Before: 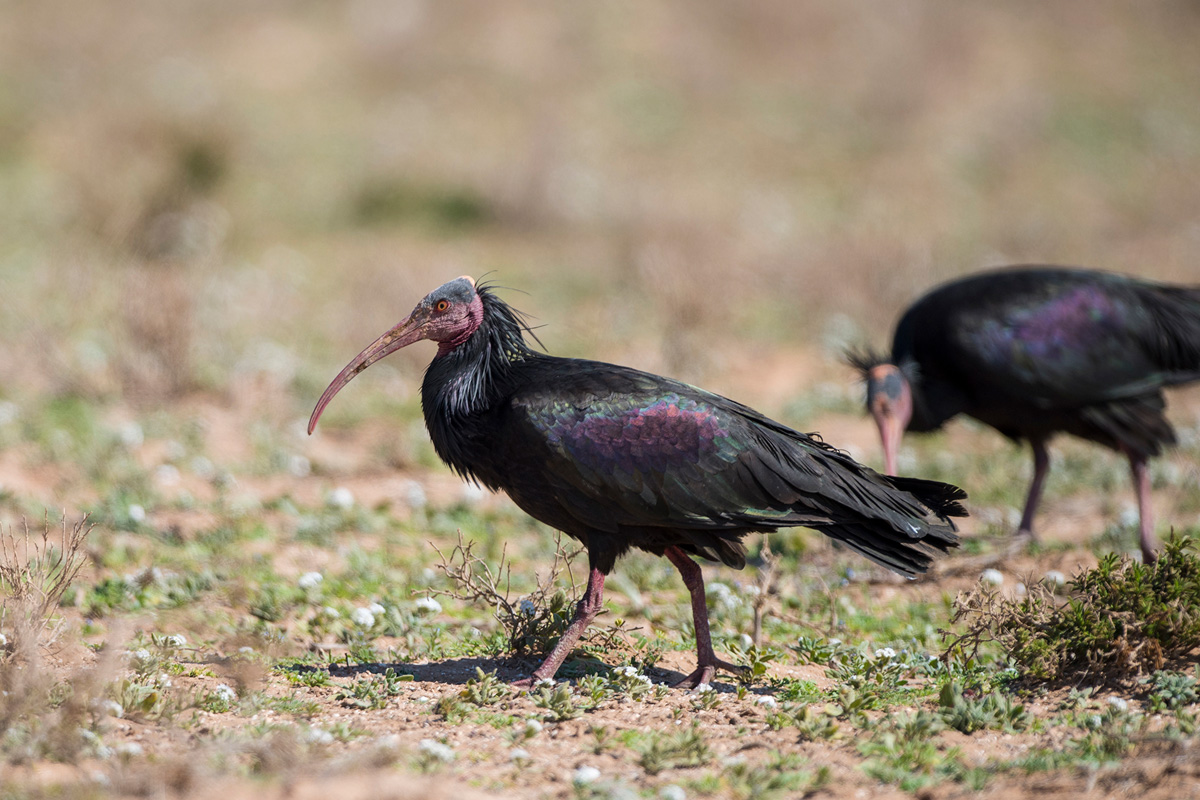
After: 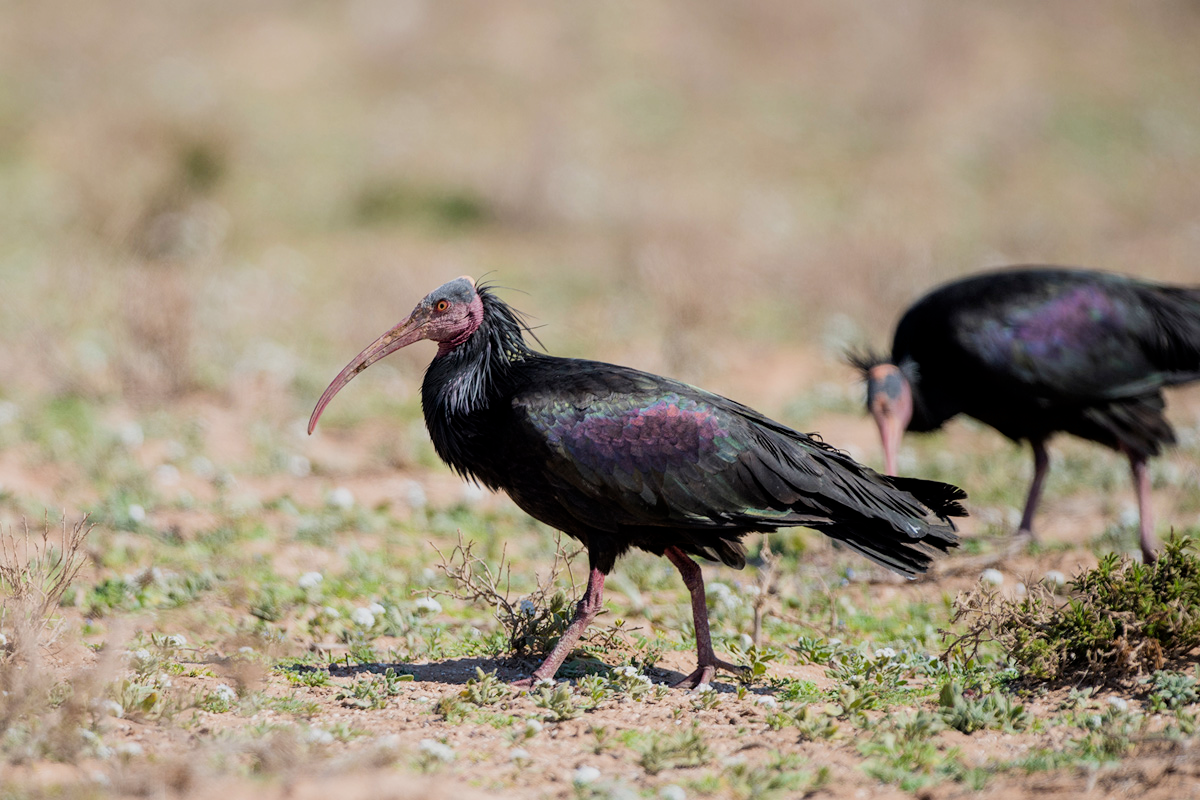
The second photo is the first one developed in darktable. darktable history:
filmic rgb: black relative exposure -8.03 EV, white relative exposure 4.06 EV, hardness 4.17, contrast 0.927
exposure: black level correction 0.003, exposure 0.39 EV, compensate exposure bias true, compensate highlight preservation false
